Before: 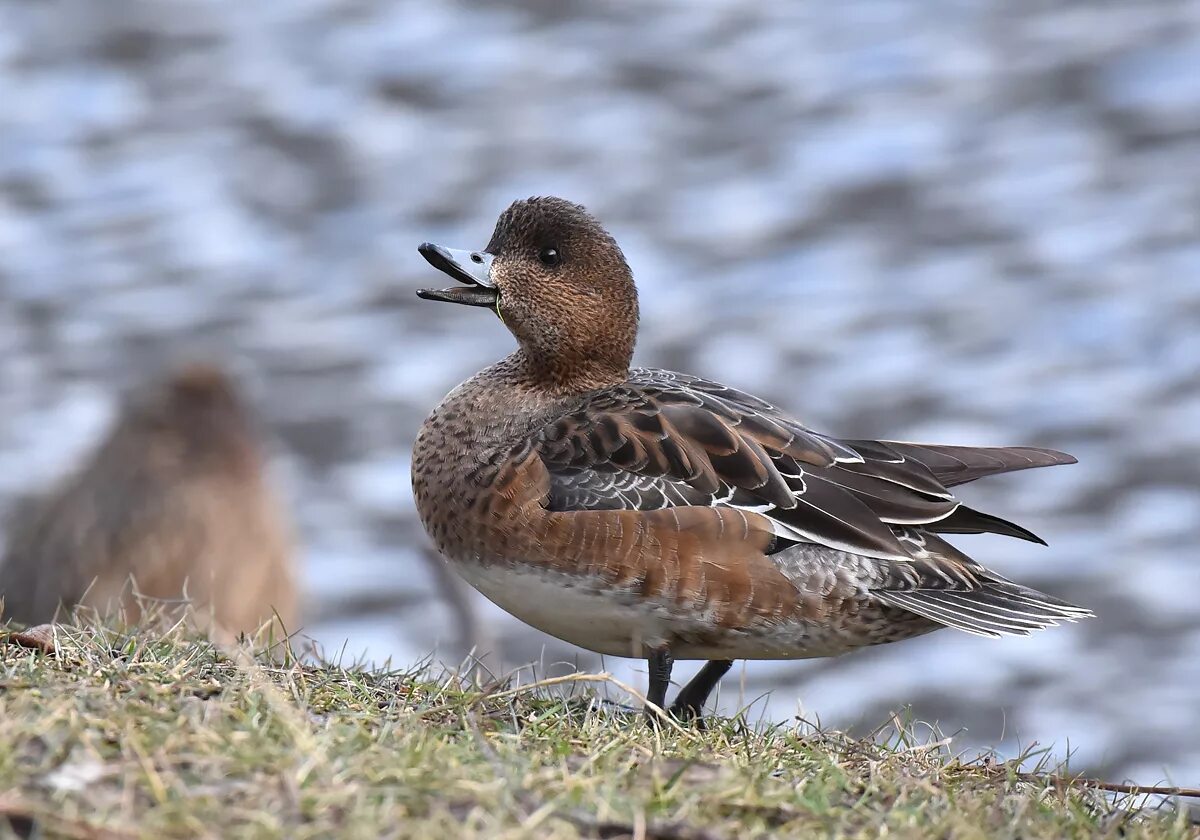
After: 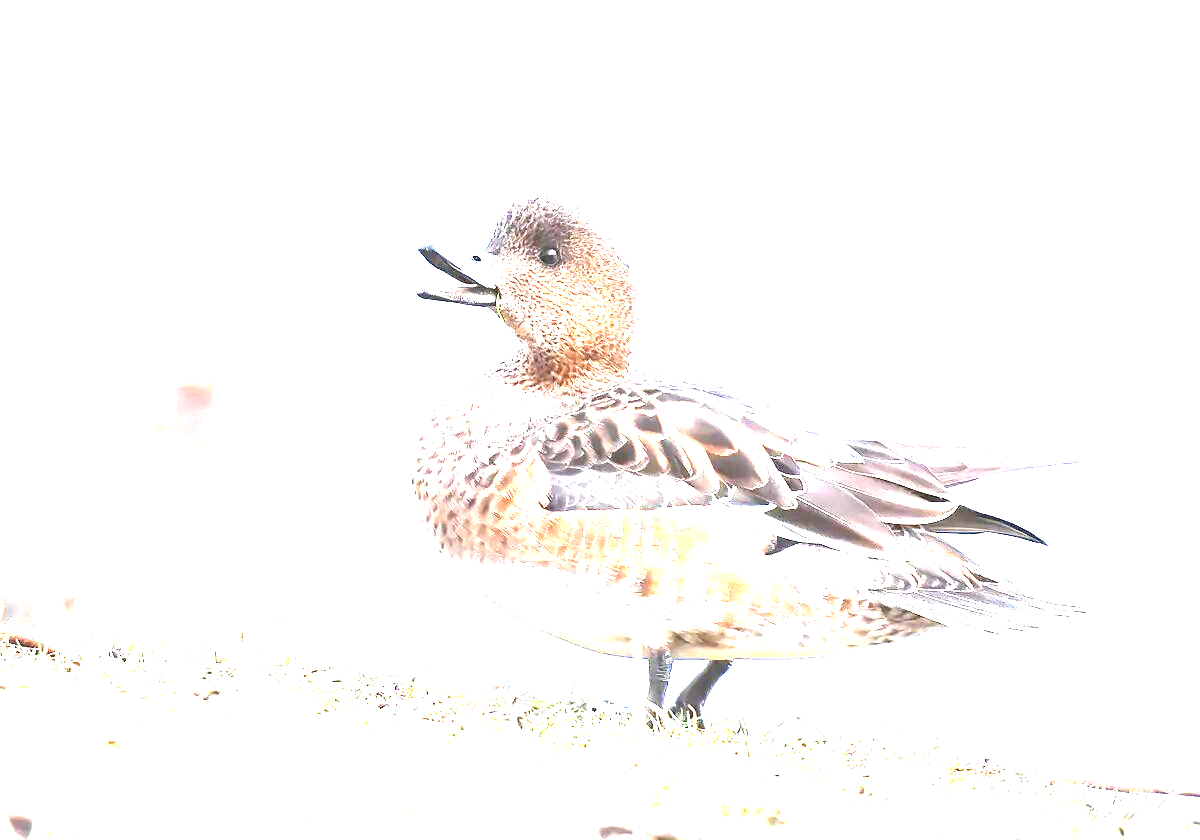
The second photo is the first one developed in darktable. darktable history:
exposure: black level correction 0, exposure 4 EV, compensate exposure bias true, compensate highlight preservation false
